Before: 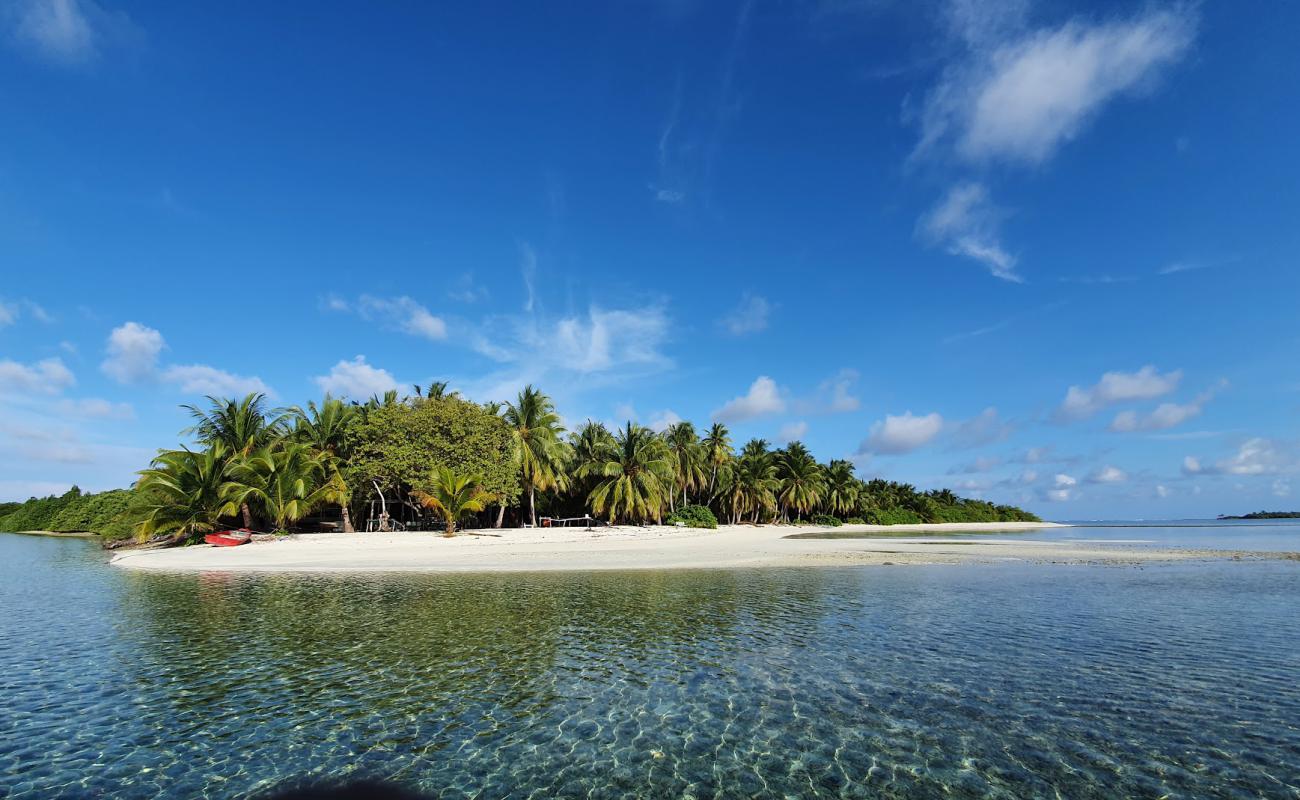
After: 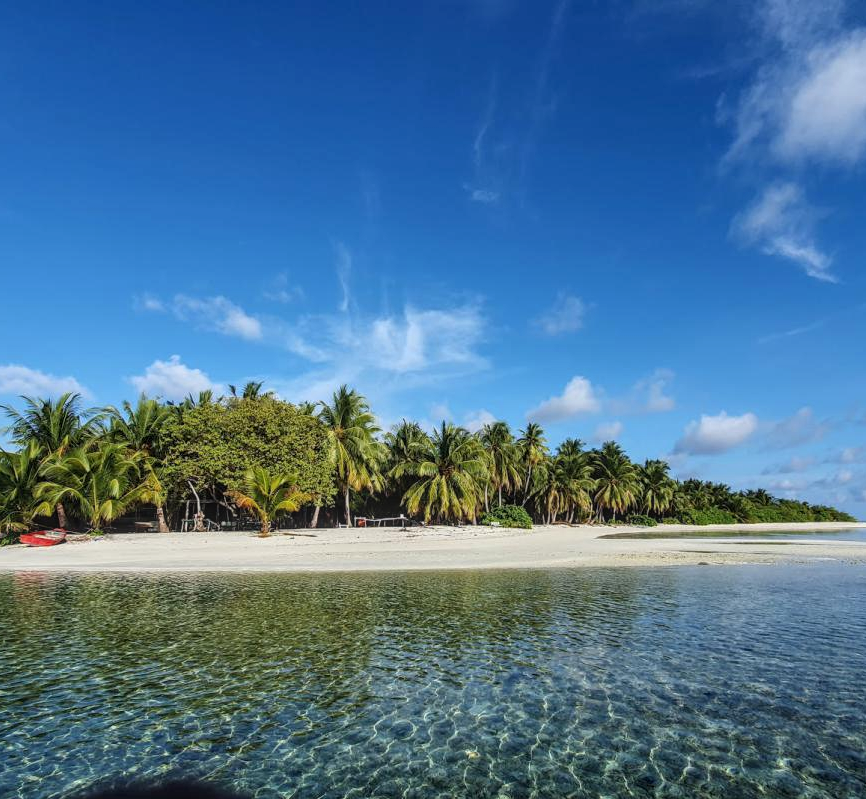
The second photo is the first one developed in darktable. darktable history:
local contrast: highlights 0%, shadows 0%, detail 133%
crop and rotate: left 14.292%, right 19.041%
tone equalizer: on, module defaults
